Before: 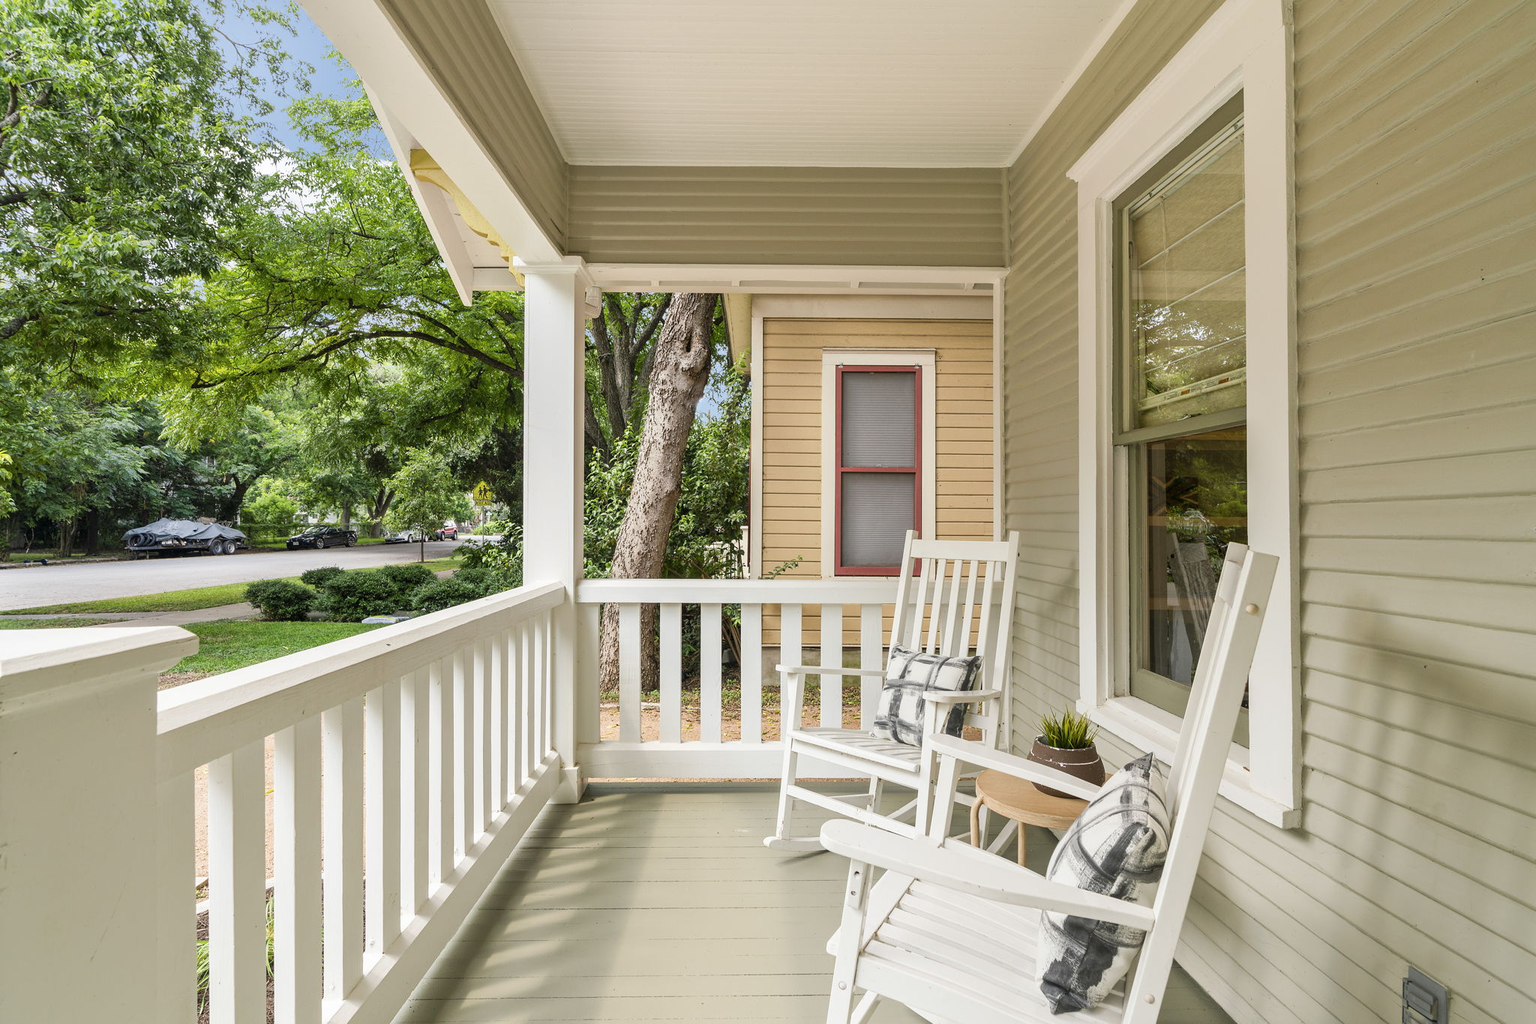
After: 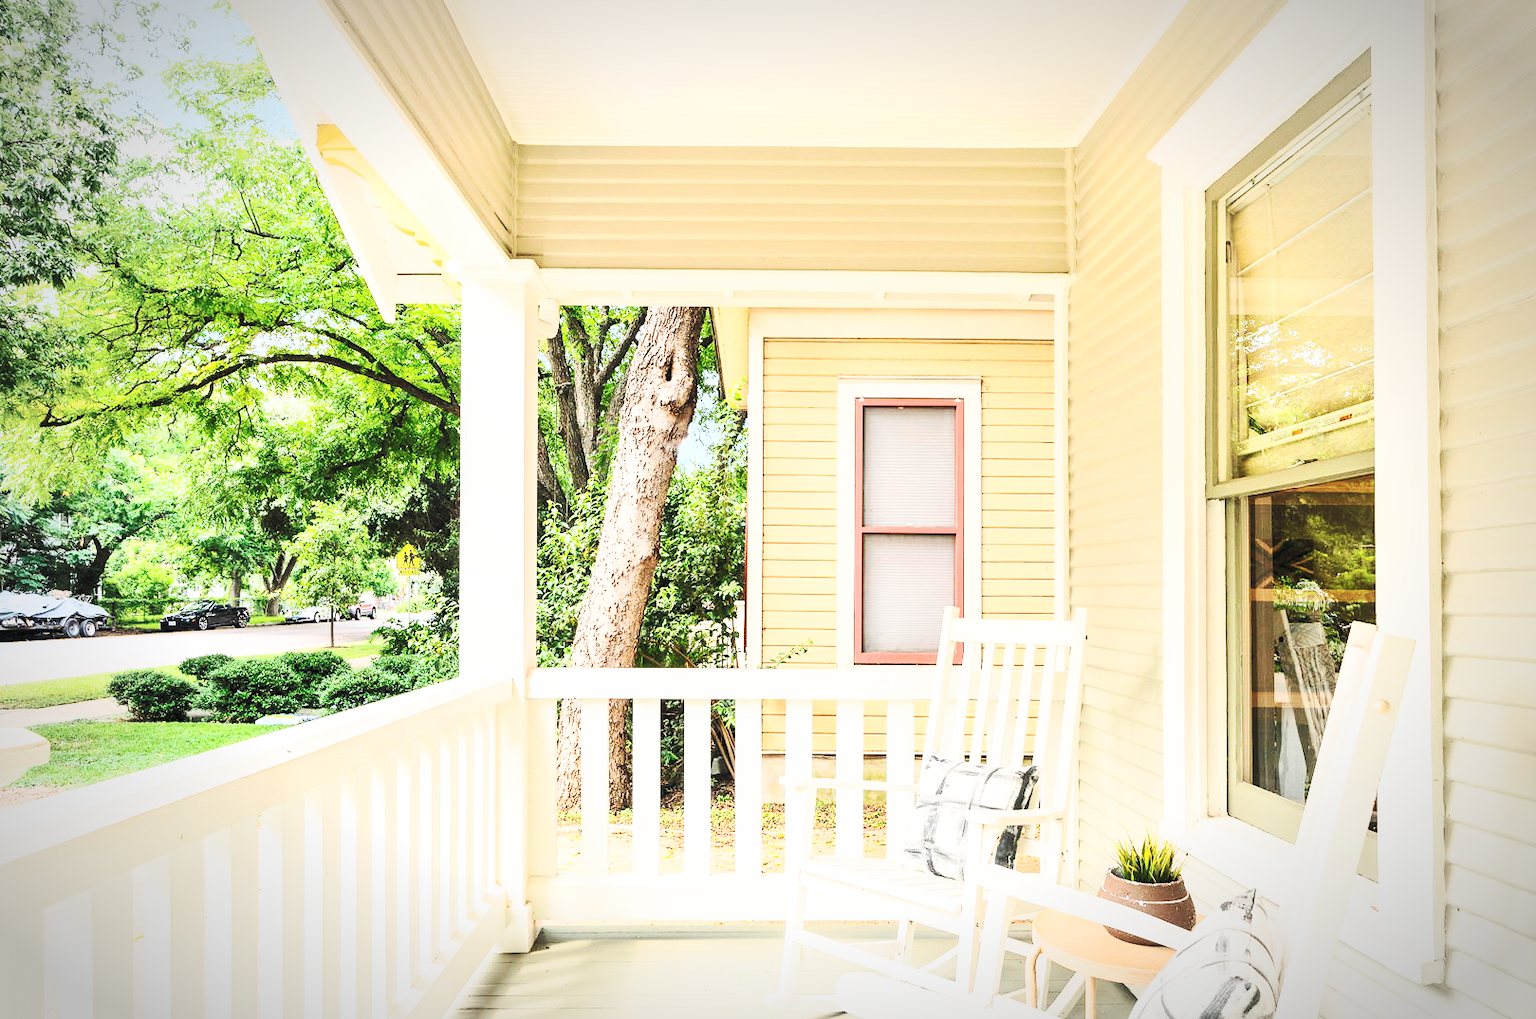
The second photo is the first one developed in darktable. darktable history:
base curve: curves: ch0 [(0, 0) (0.032, 0.037) (0.105, 0.228) (0.435, 0.76) (0.856, 0.983) (1, 1)], preserve colors none
contrast brightness saturation: contrast 0.38, brightness 0.517
crop and rotate: left 10.424%, top 5.036%, right 10.476%, bottom 16.234%
vignetting: automatic ratio true
